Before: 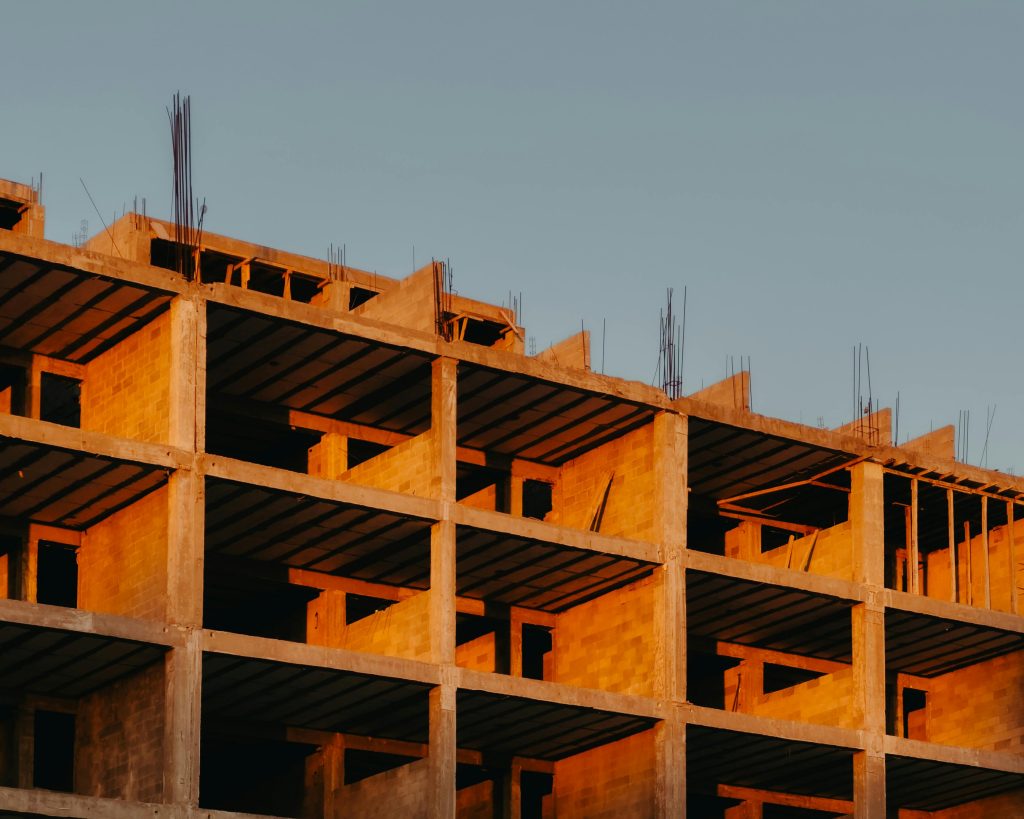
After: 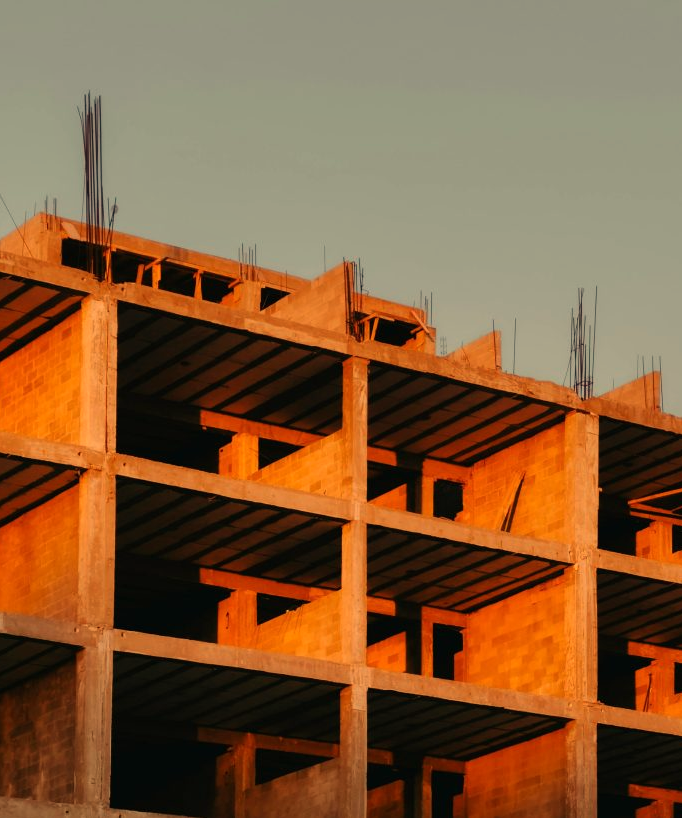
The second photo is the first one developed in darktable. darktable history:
crop and rotate: left 8.786%, right 24.548%
tone equalizer: on, module defaults
white balance: red 1.138, green 0.996, blue 0.812
